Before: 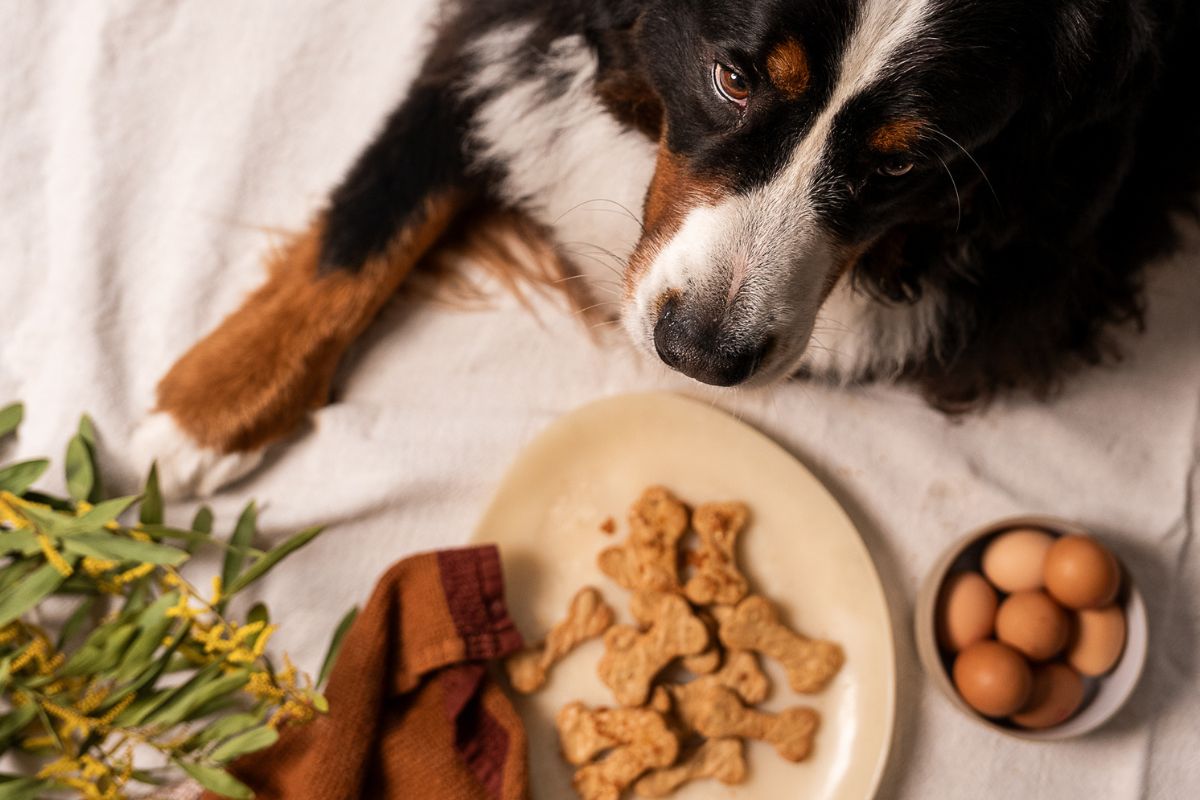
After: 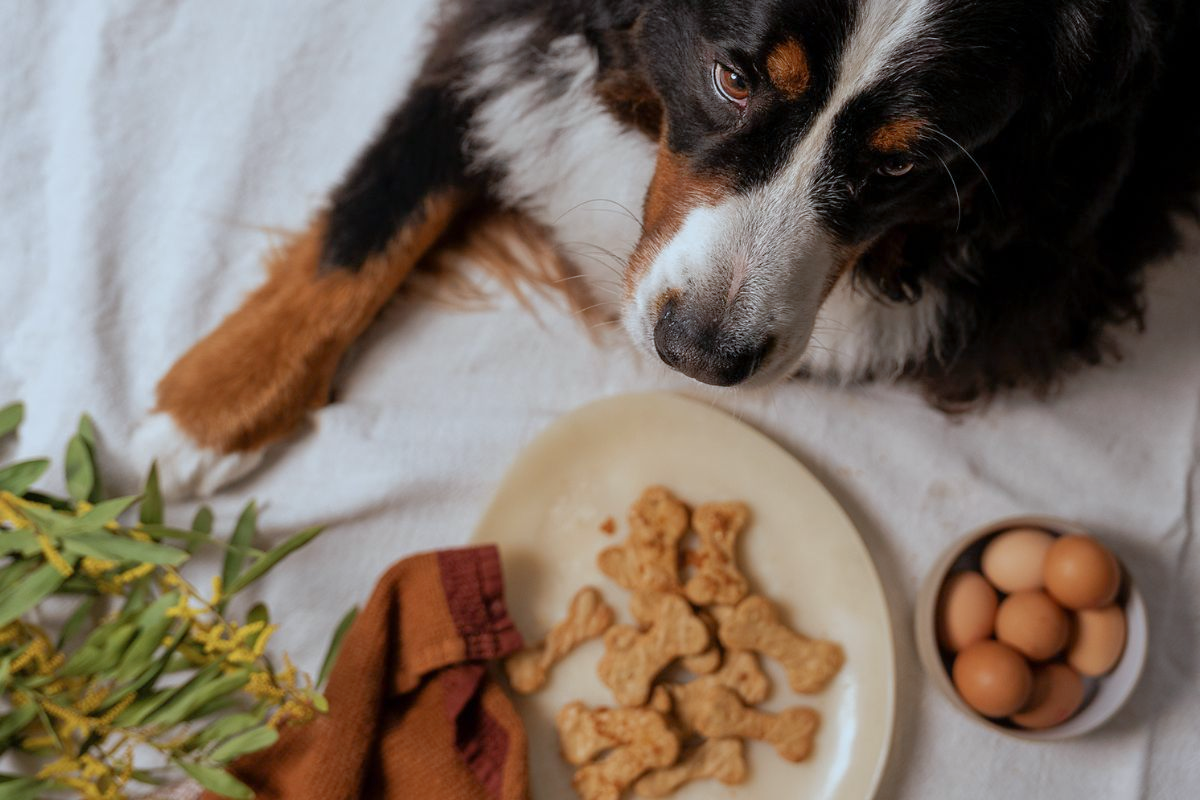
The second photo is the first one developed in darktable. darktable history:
tone equalizer: -8 EV 0.233 EV, -7 EV 0.399 EV, -6 EV 0.456 EV, -5 EV 0.288 EV, -3 EV -0.275 EV, -2 EV -0.443 EV, -1 EV -0.401 EV, +0 EV -0.262 EV, edges refinement/feathering 500, mask exposure compensation -1.57 EV, preserve details no
color calibration: gray › normalize channels true, illuminant F (fluorescent), F source F9 (Cool White Deluxe 4150 K) – high CRI, x 0.374, y 0.373, temperature 4150.29 K, gamut compression 0.029
